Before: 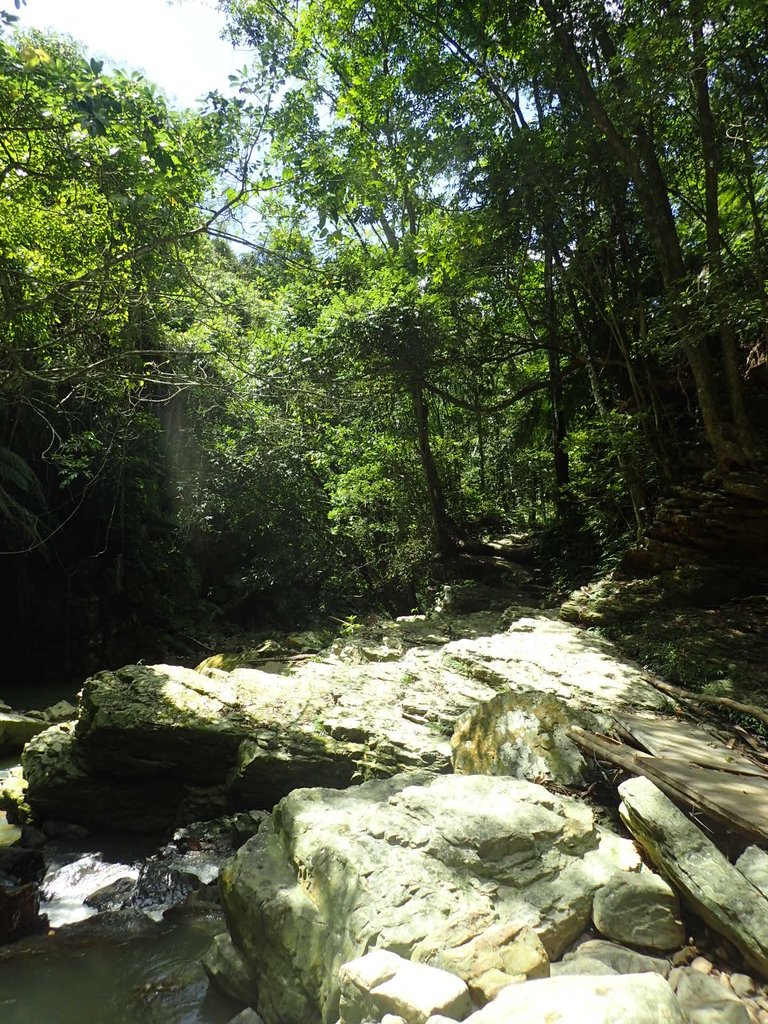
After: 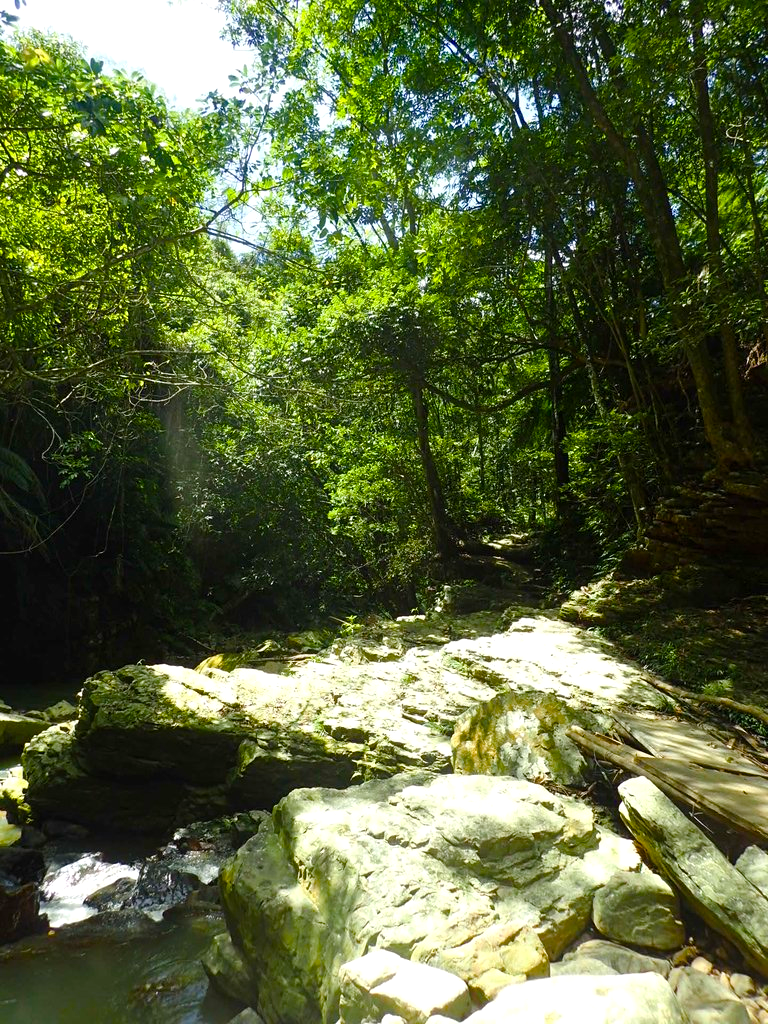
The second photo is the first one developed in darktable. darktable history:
color balance rgb: perceptual saturation grading › global saturation 39.562%, perceptual saturation grading › highlights -25.904%, perceptual saturation grading › mid-tones 34.691%, perceptual saturation grading › shadows 34.598%, global vibrance 9.588%
exposure: exposure 0.203 EV, compensate exposure bias true, compensate highlight preservation false
